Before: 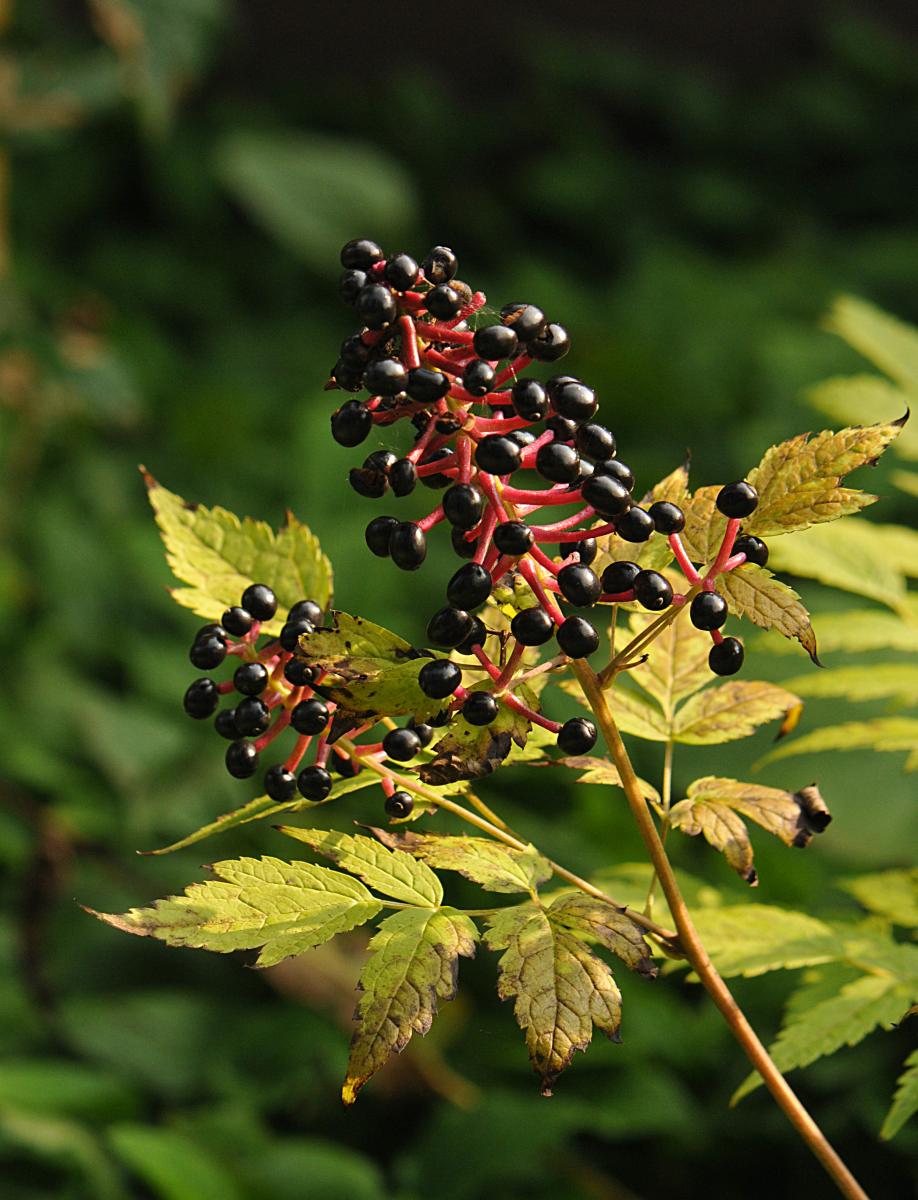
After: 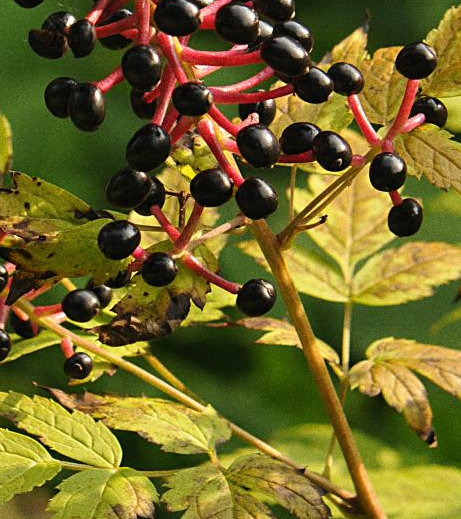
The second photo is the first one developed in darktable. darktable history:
crop: left 35.03%, top 36.625%, right 14.663%, bottom 20.057%
grain: coarseness 0.09 ISO
